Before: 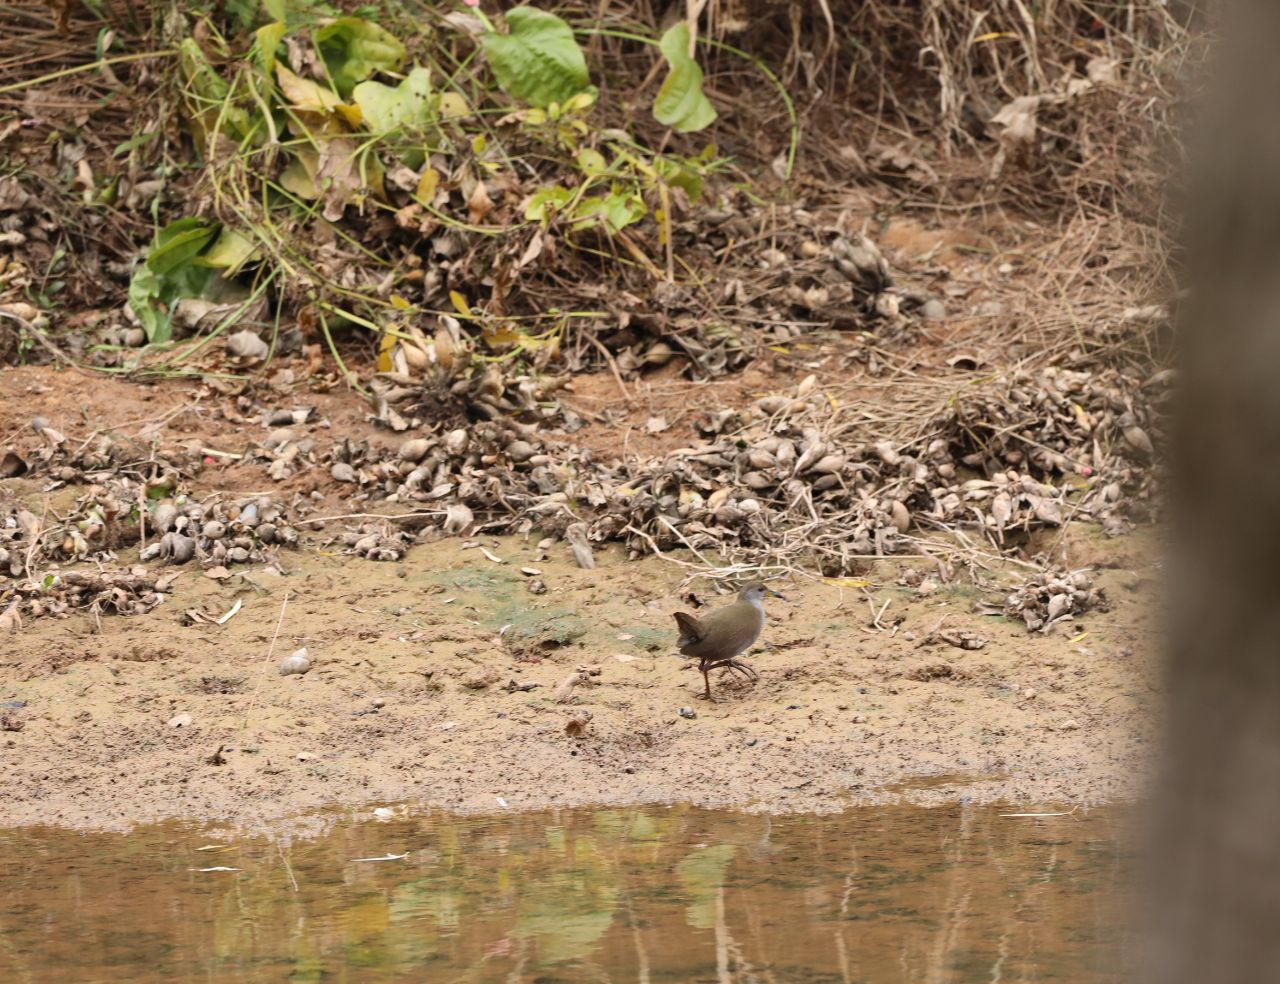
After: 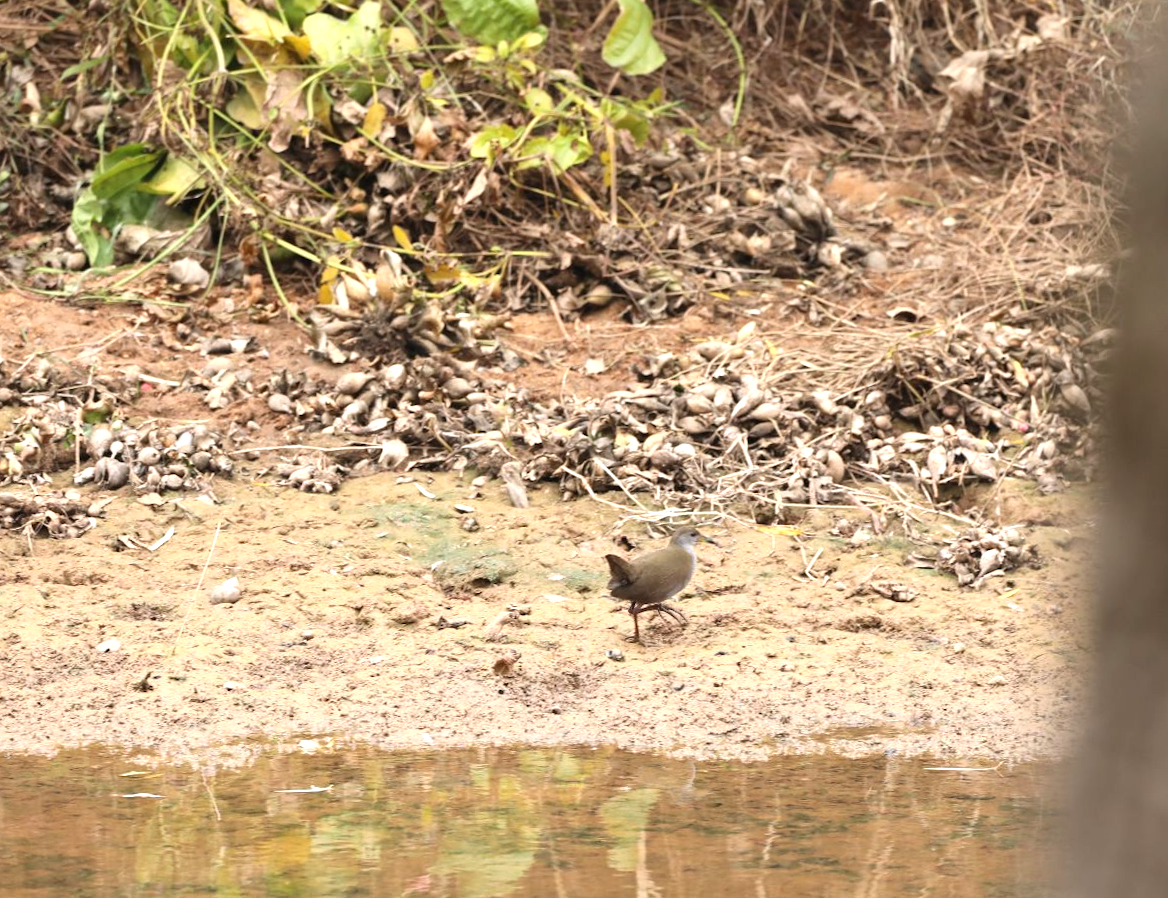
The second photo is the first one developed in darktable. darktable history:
exposure: black level correction 0, exposure 0.7 EV, compensate exposure bias true, compensate highlight preservation false
color correction: saturation 0.98
crop and rotate: angle -1.96°, left 3.097%, top 4.154%, right 1.586%, bottom 0.529%
